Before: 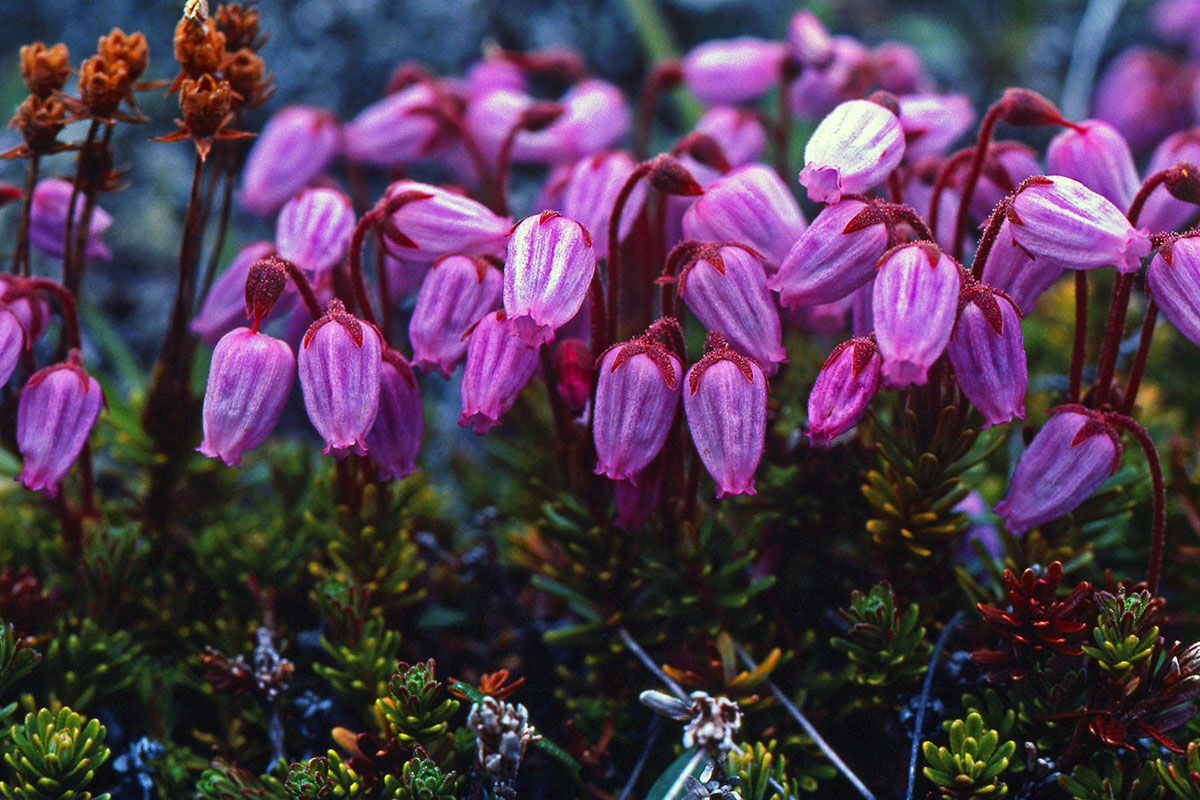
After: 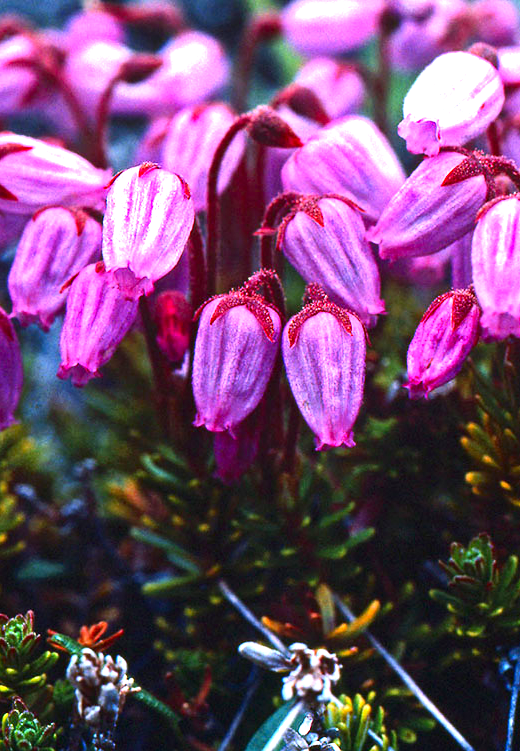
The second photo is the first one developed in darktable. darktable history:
crop: left 33.452%, top 6.025%, right 23.155%
exposure: black level correction 0, exposure 1 EV, compensate exposure bias true, compensate highlight preservation false
contrast brightness saturation: contrast 0.15, brightness -0.01, saturation 0.1
